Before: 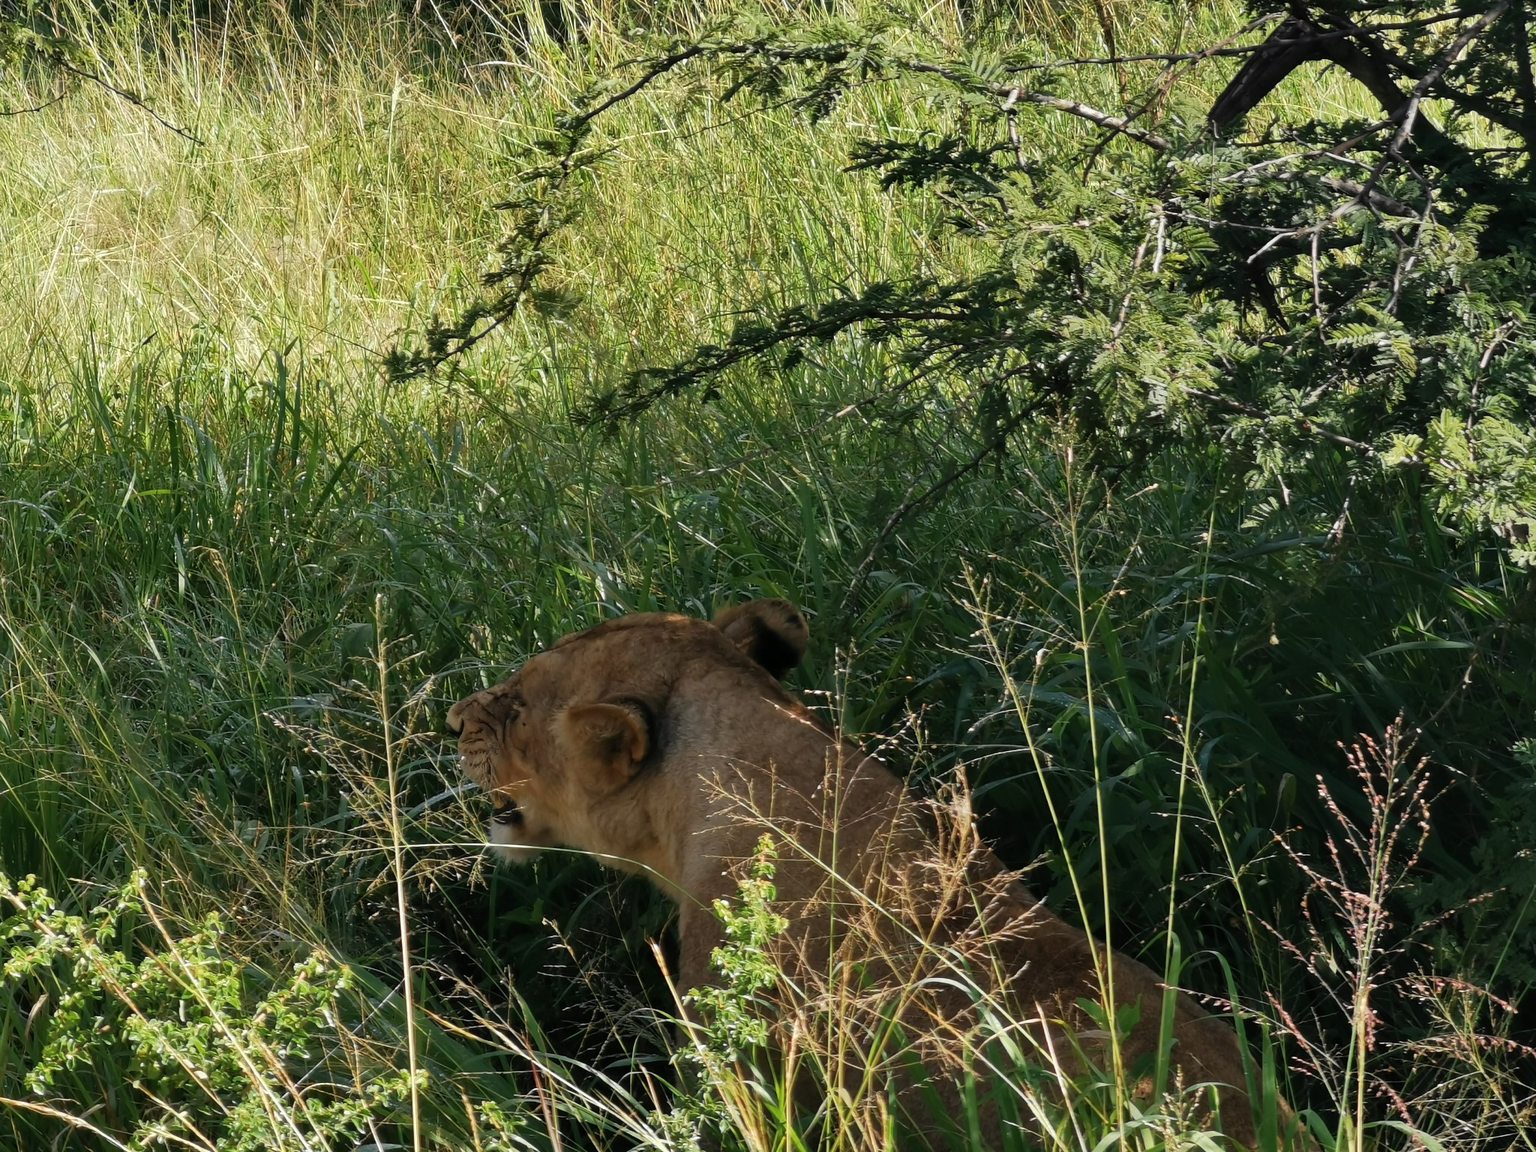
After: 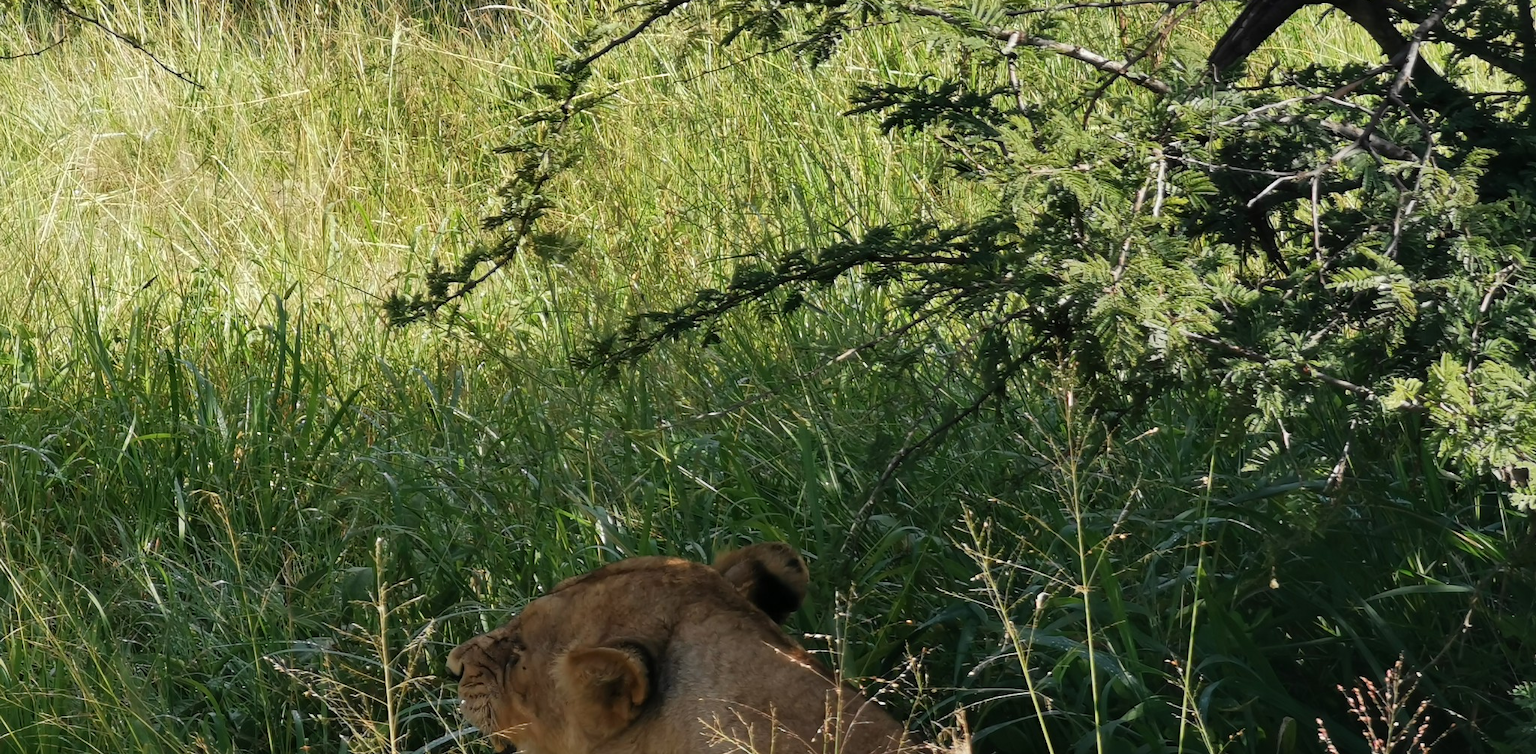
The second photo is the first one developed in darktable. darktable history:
crop and rotate: top 4.89%, bottom 29.584%
